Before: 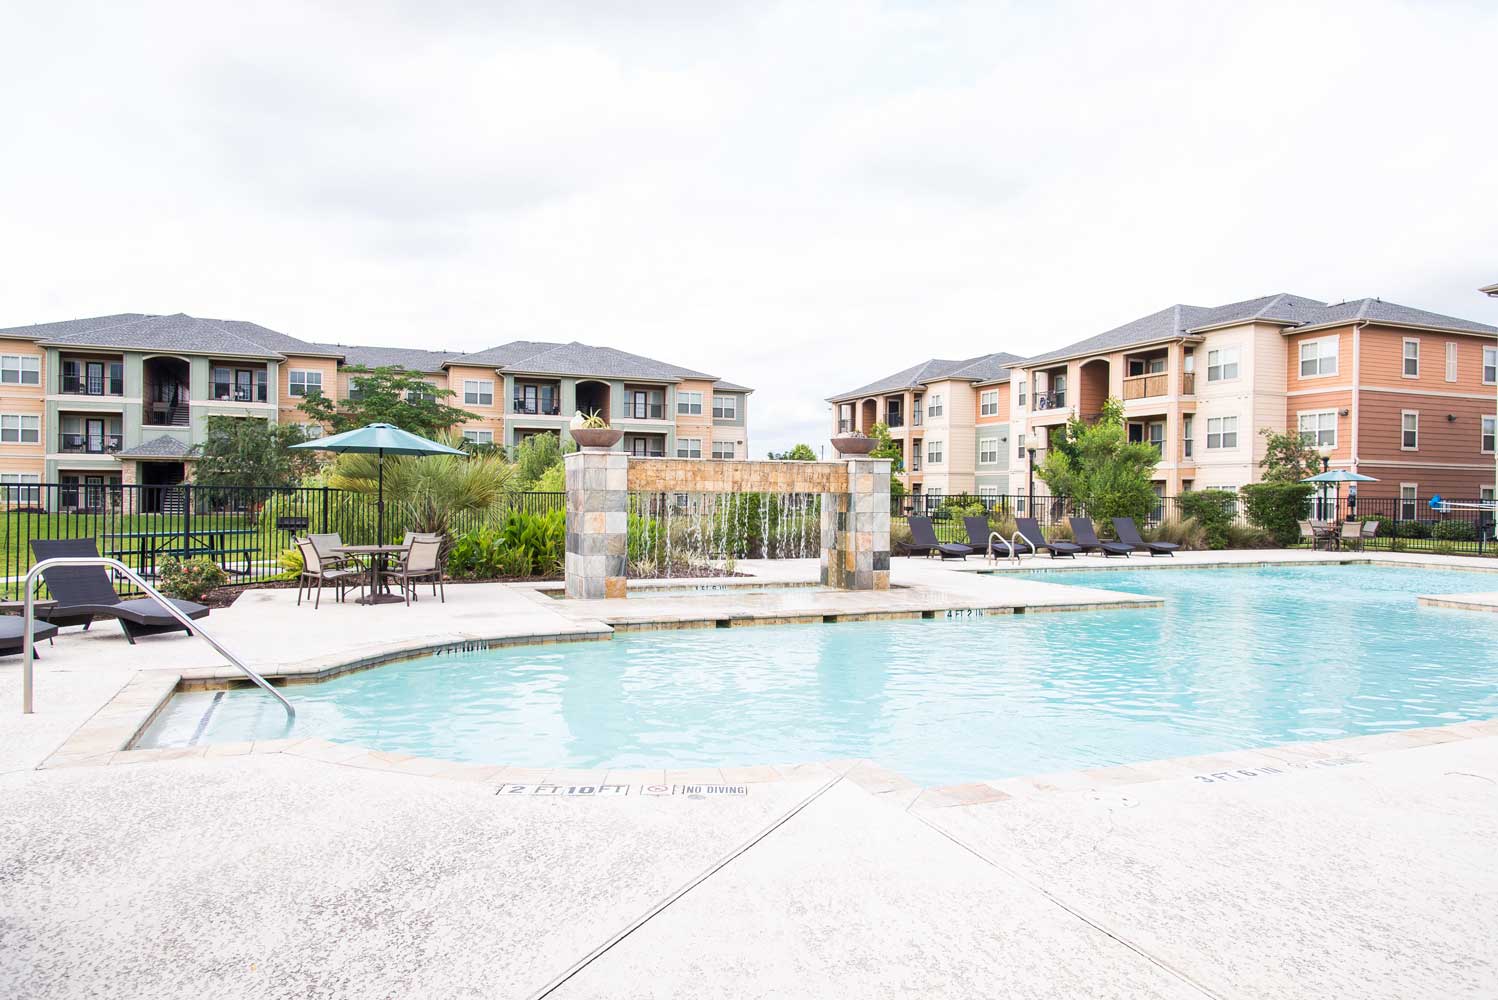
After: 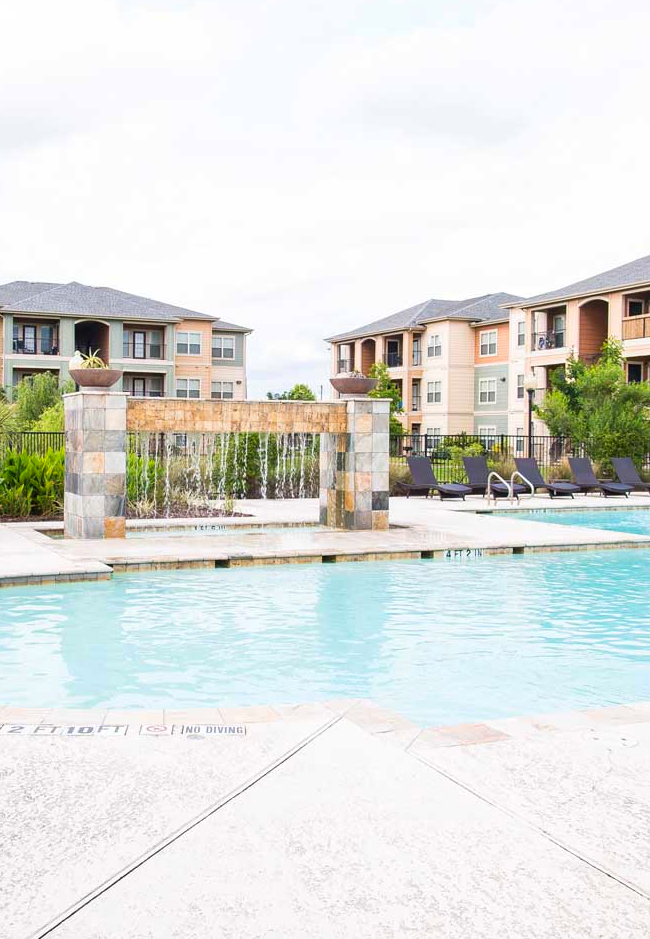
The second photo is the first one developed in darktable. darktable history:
crop: left 33.452%, top 6.025%, right 23.155%
contrast brightness saturation: contrast 0.04, saturation 0.16
